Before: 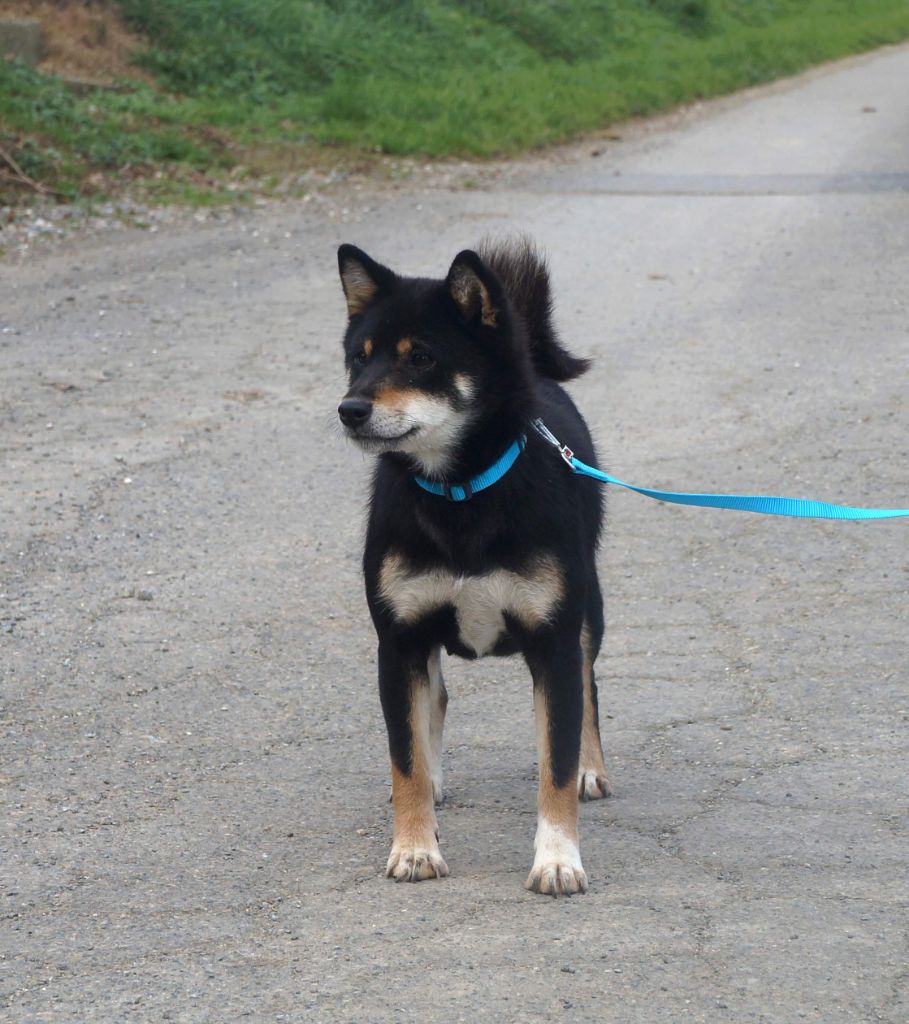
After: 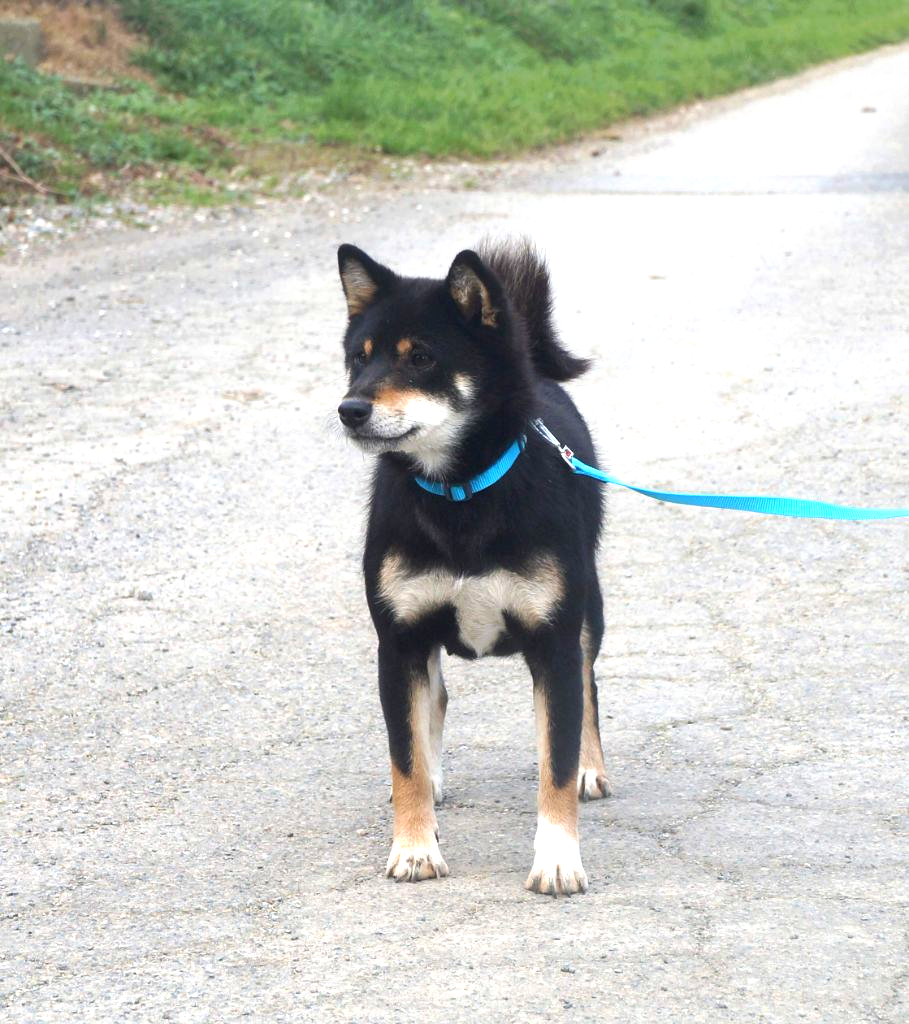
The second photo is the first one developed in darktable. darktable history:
exposure: black level correction 0, exposure 1.105 EV, compensate highlight preservation false
